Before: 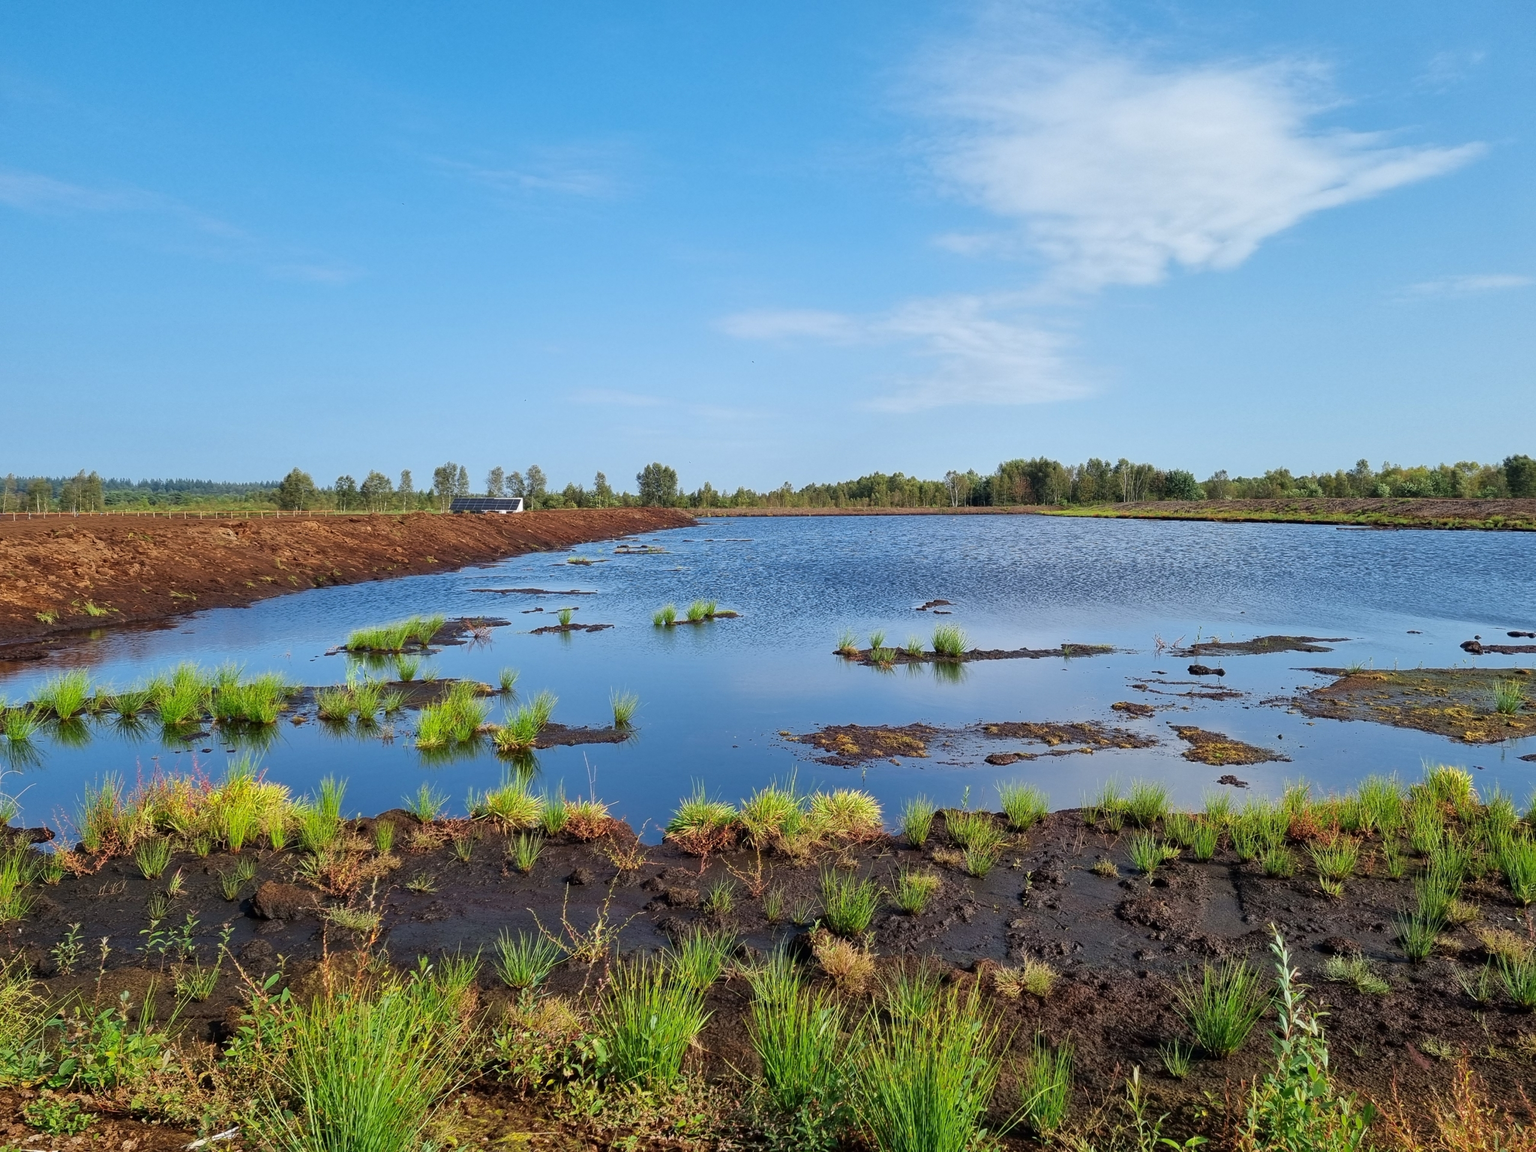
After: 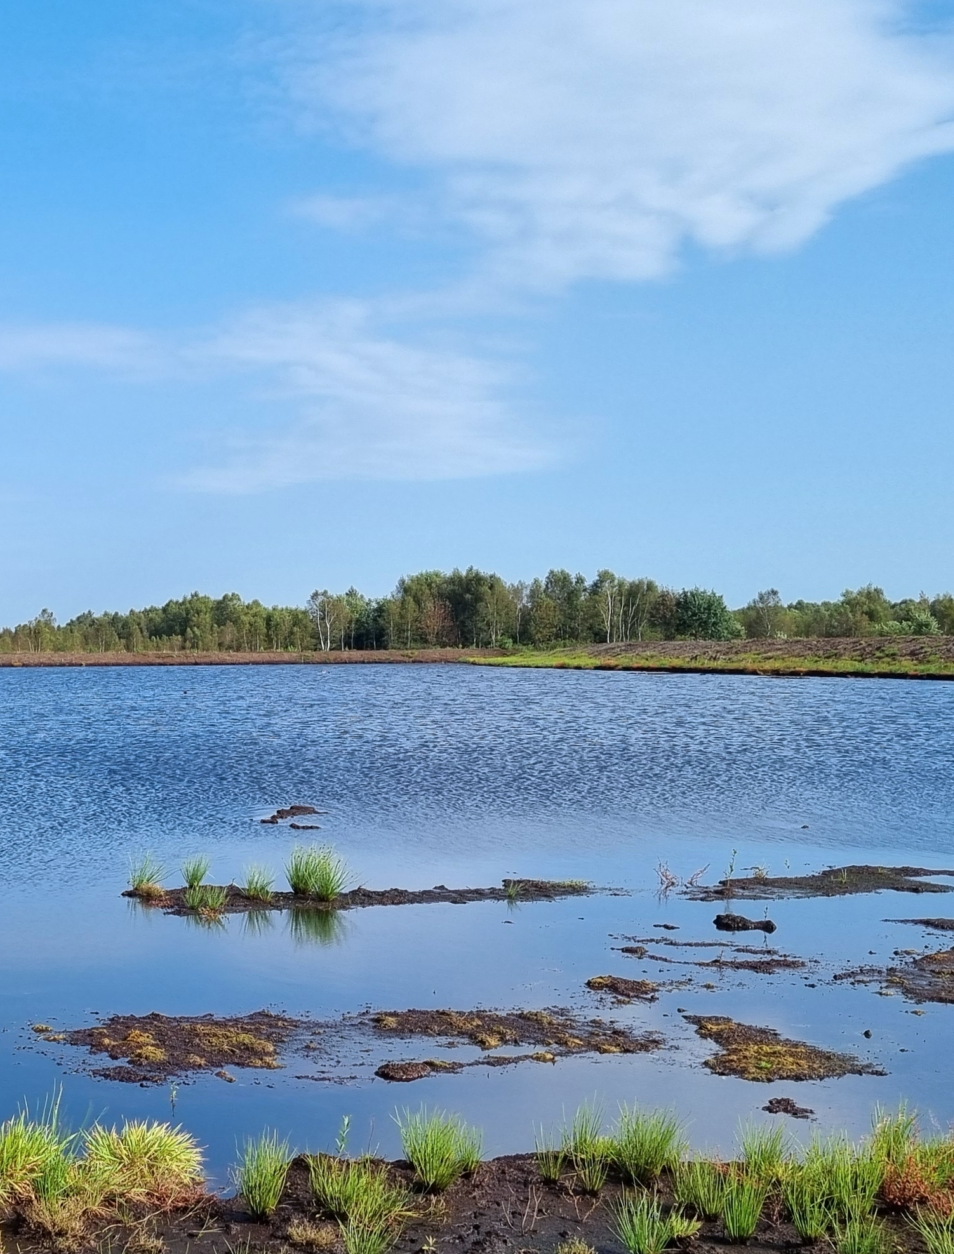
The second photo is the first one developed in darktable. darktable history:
crop and rotate: left 49.474%, top 10.141%, right 13.234%, bottom 24.52%
color calibration: x 0.355, y 0.369, temperature 4664.79 K
